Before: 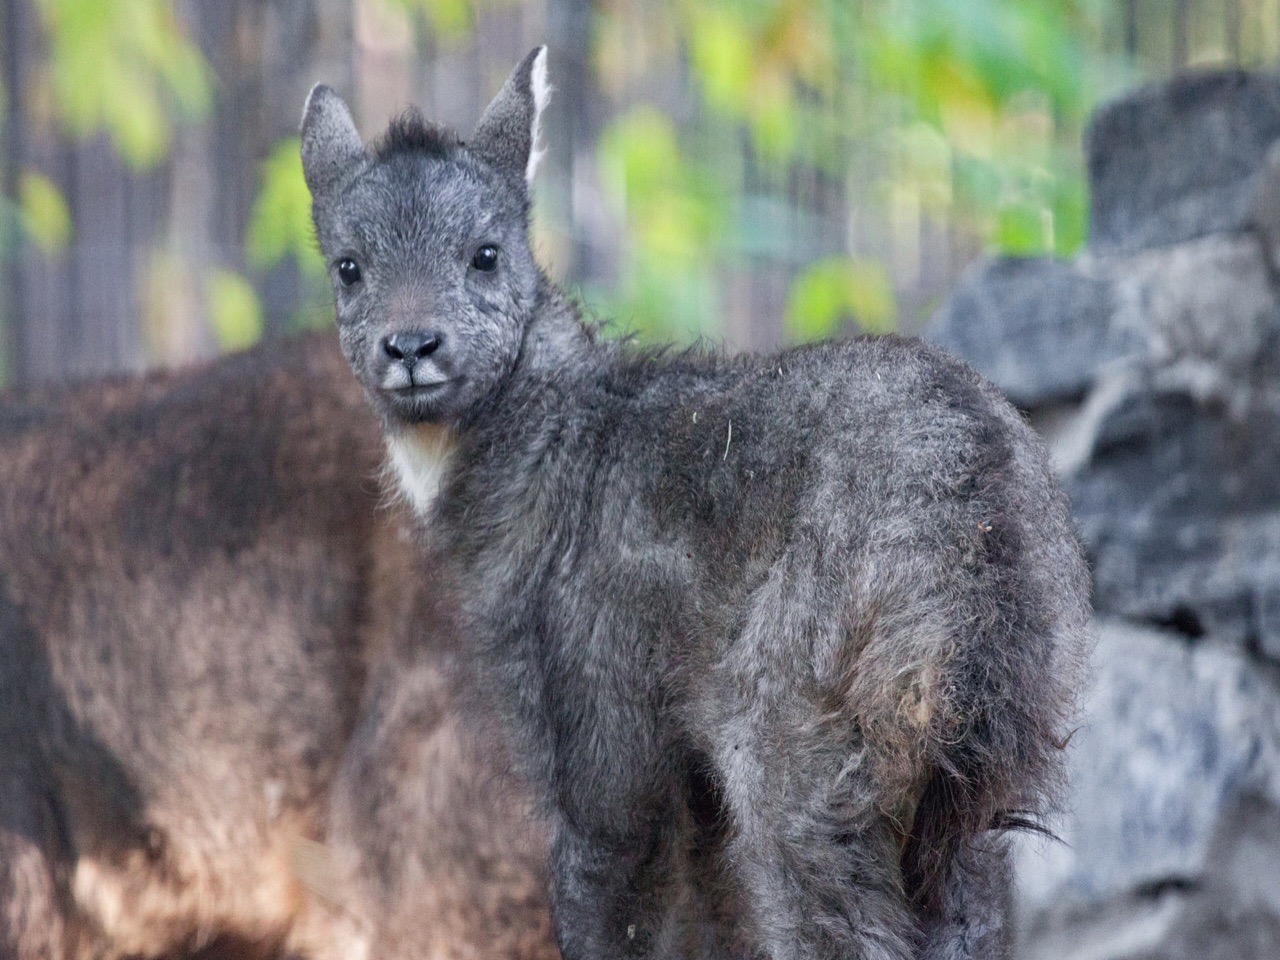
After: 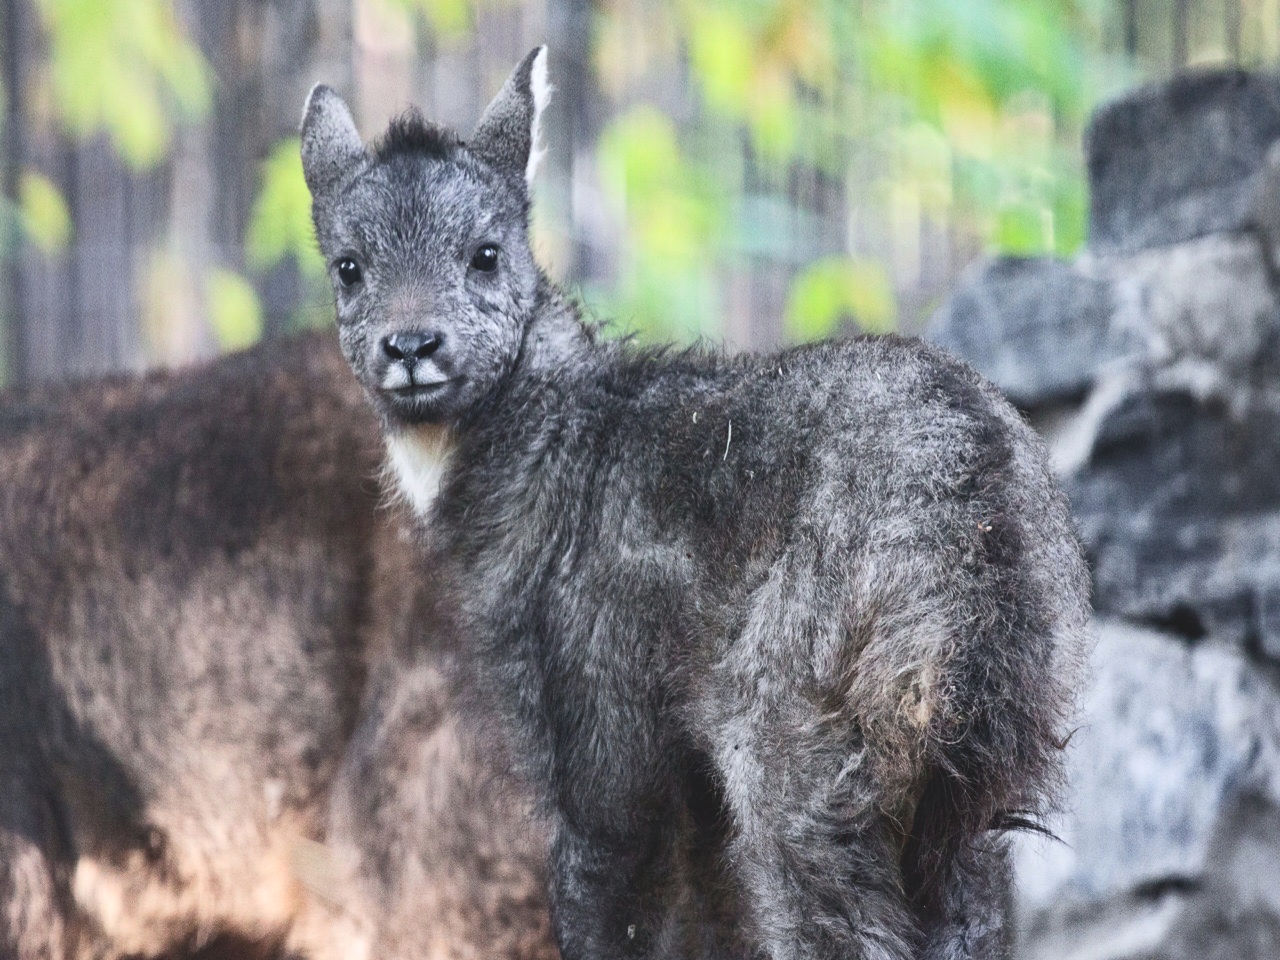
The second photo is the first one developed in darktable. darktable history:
contrast brightness saturation: contrast 0.275
exposure: black level correction -0.027, compensate highlight preservation false
